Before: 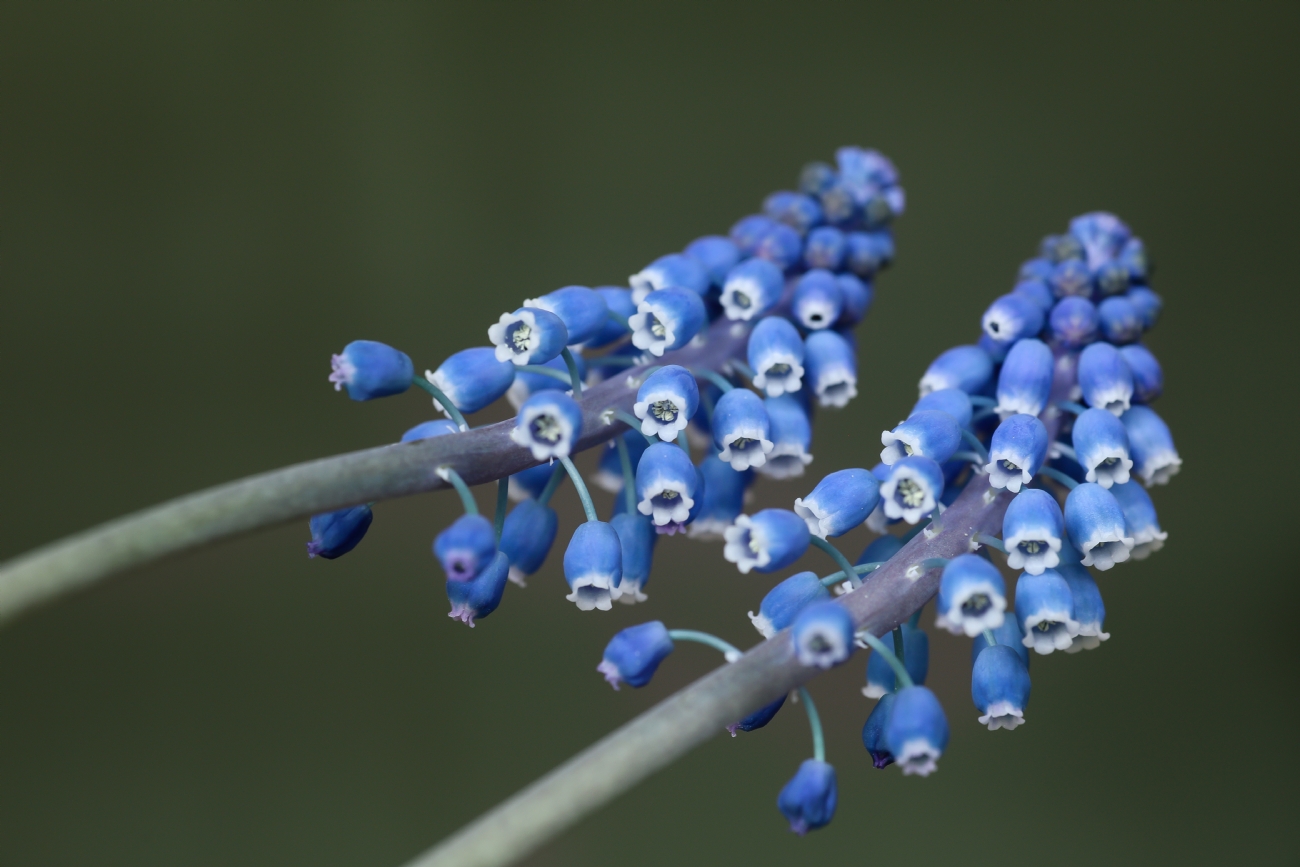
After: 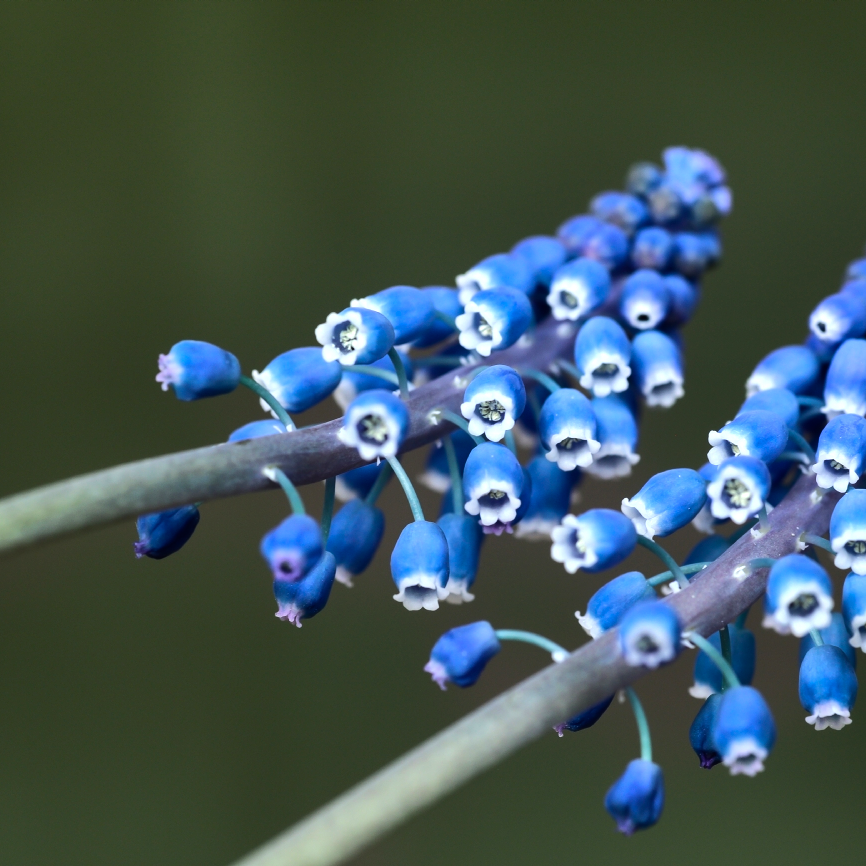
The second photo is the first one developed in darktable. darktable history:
color balance rgb: power › hue 73.96°, perceptual saturation grading › global saturation 30.47%, perceptual brilliance grading › highlights 17.428%, perceptual brilliance grading › mid-tones 30.754%, perceptual brilliance grading › shadows -30.932%, global vibrance 9.961%
crop and rotate: left 13.354%, right 19.976%
shadows and highlights: soften with gaussian
